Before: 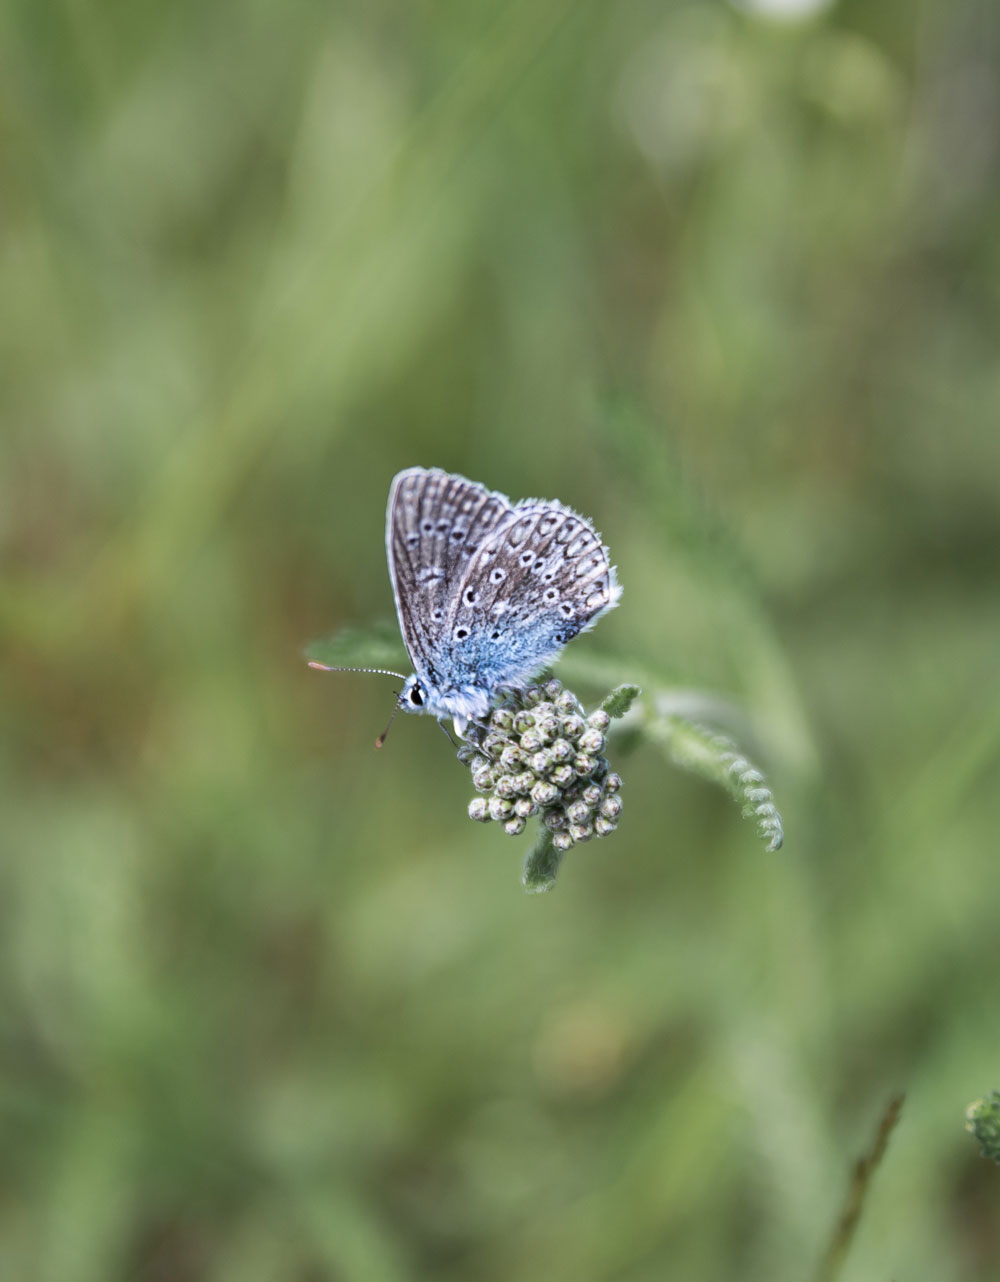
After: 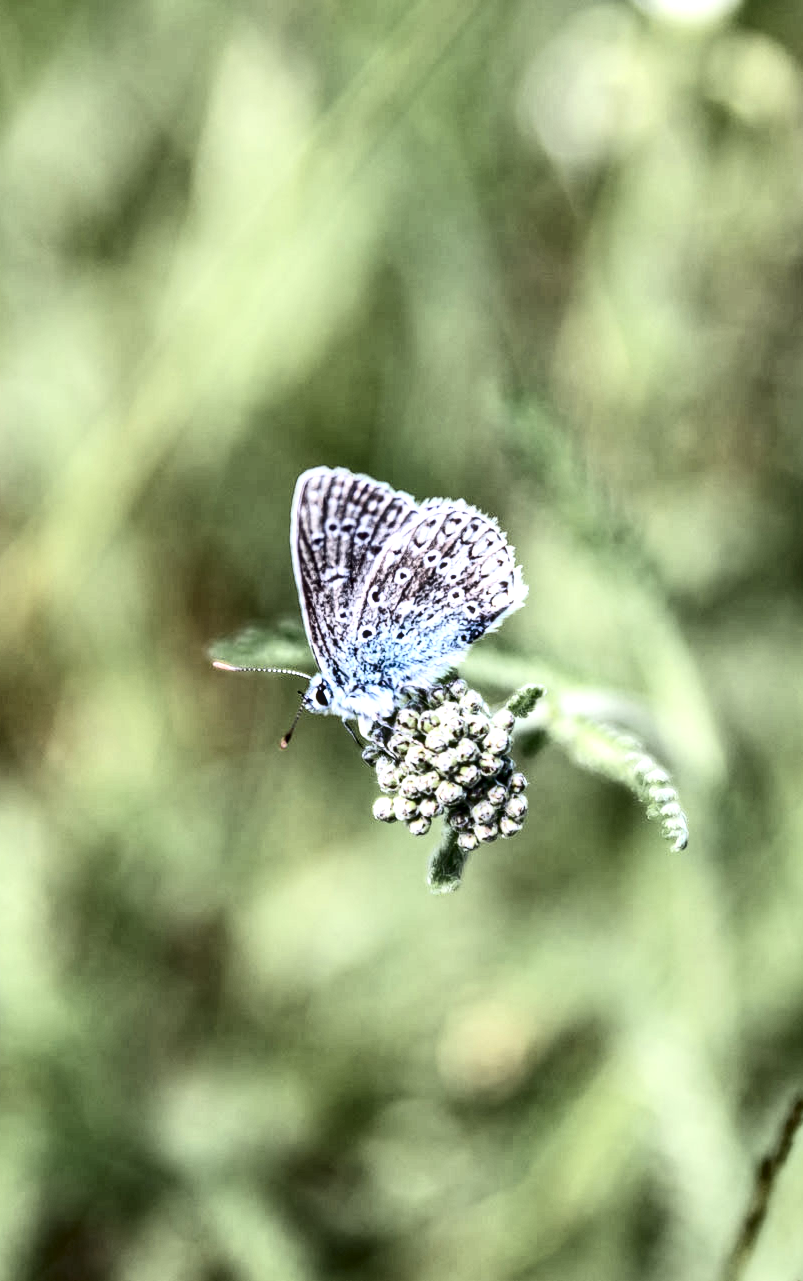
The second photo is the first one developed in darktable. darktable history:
exposure: black level correction 0.001, exposure 0.297 EV, compensate highlight preservation false
contrast brightness saturation: contrast 0.493, saturation -0.083
crop and rotate: left 9.509%, right 10.171%
local contrast: detail 150%
